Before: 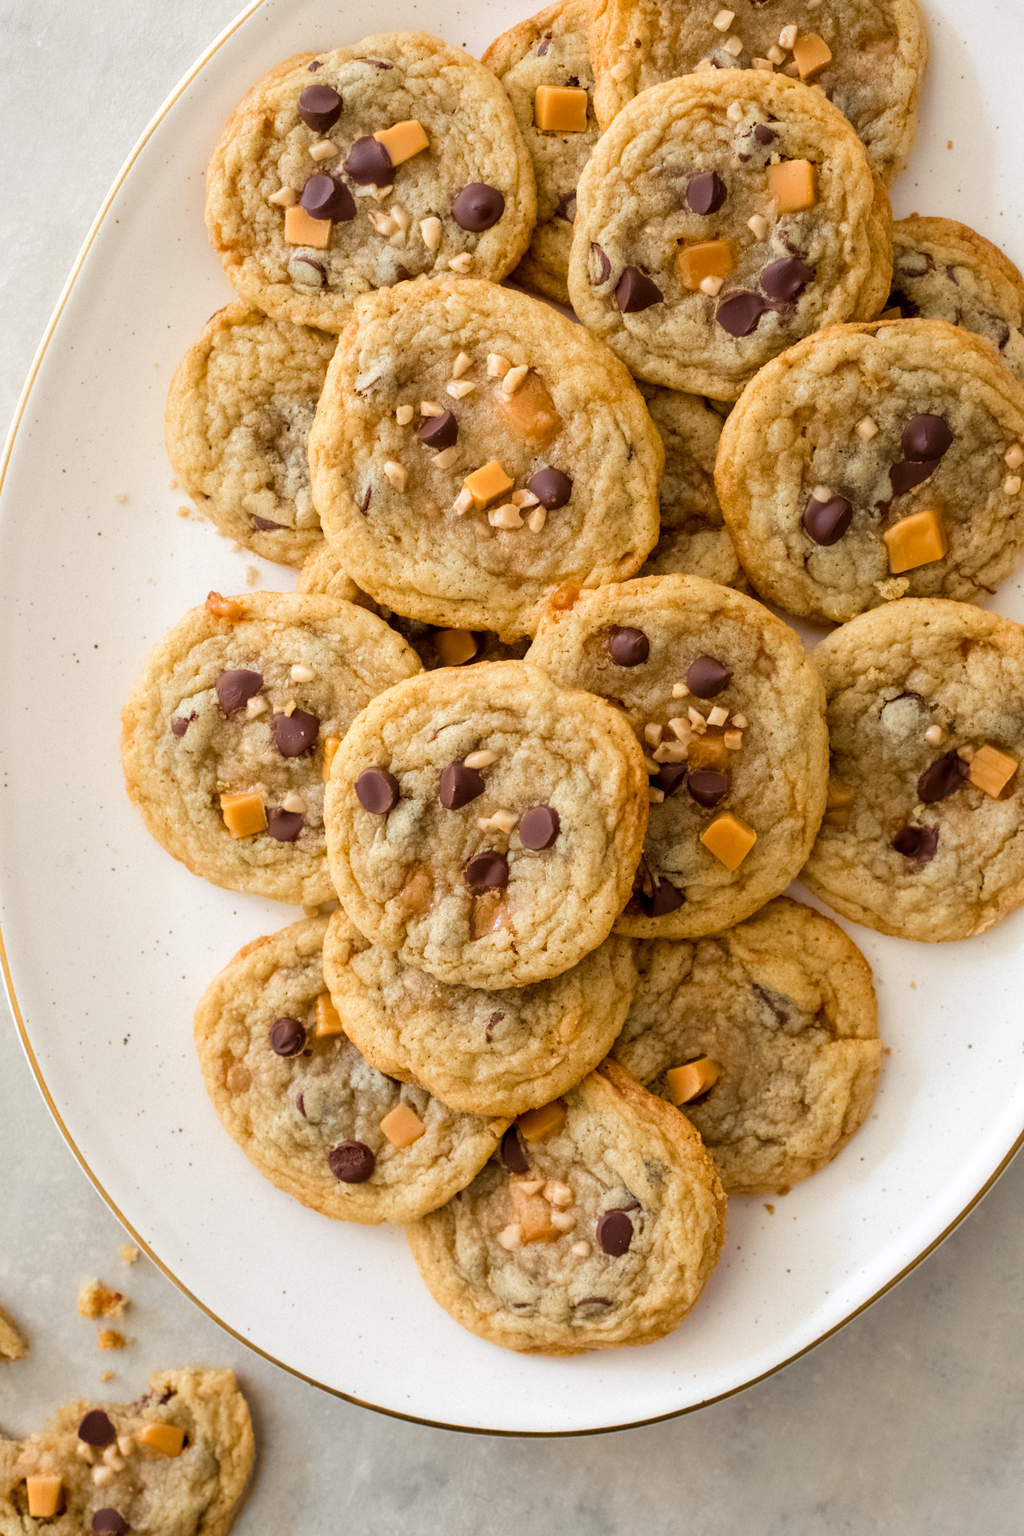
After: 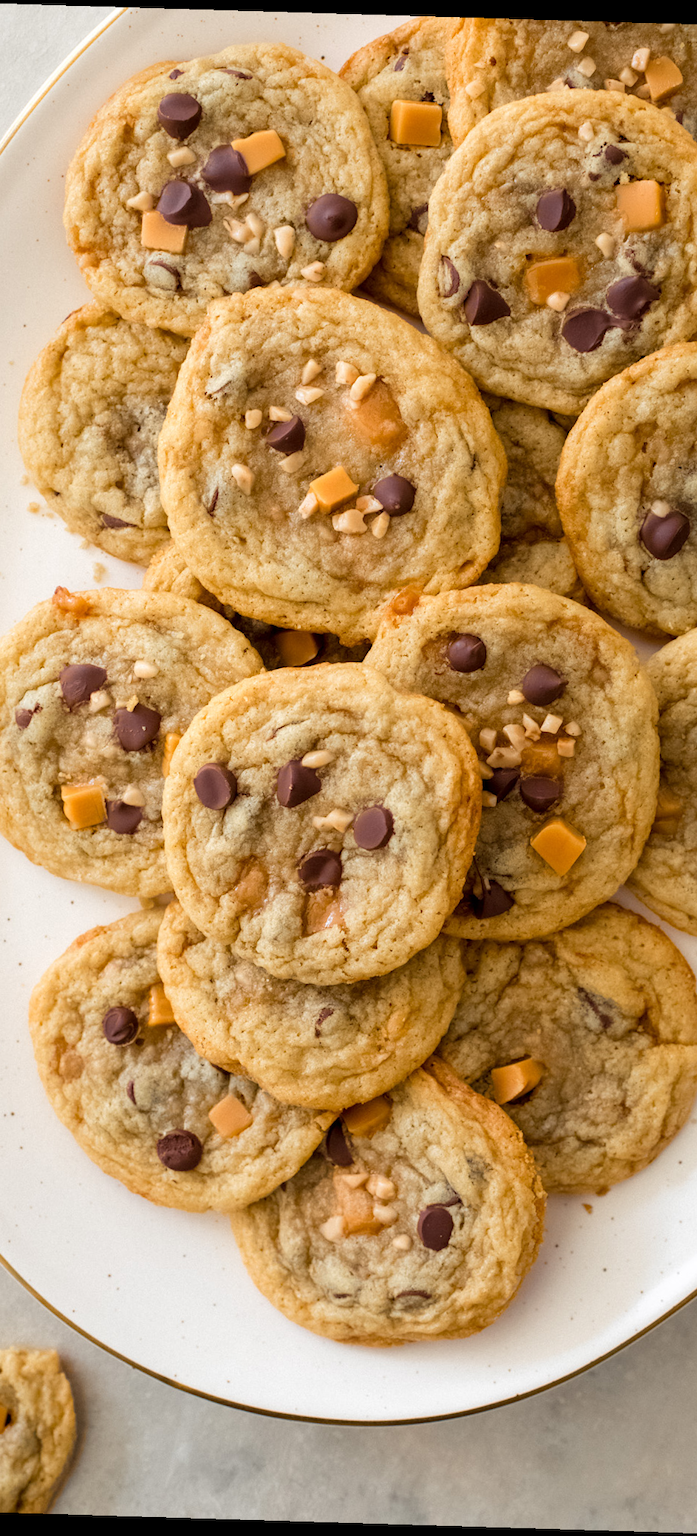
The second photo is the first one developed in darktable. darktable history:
crop: left 16.899%, right 16.556%
rotate and perspective: rotation 1.72°, automatic cropping off
